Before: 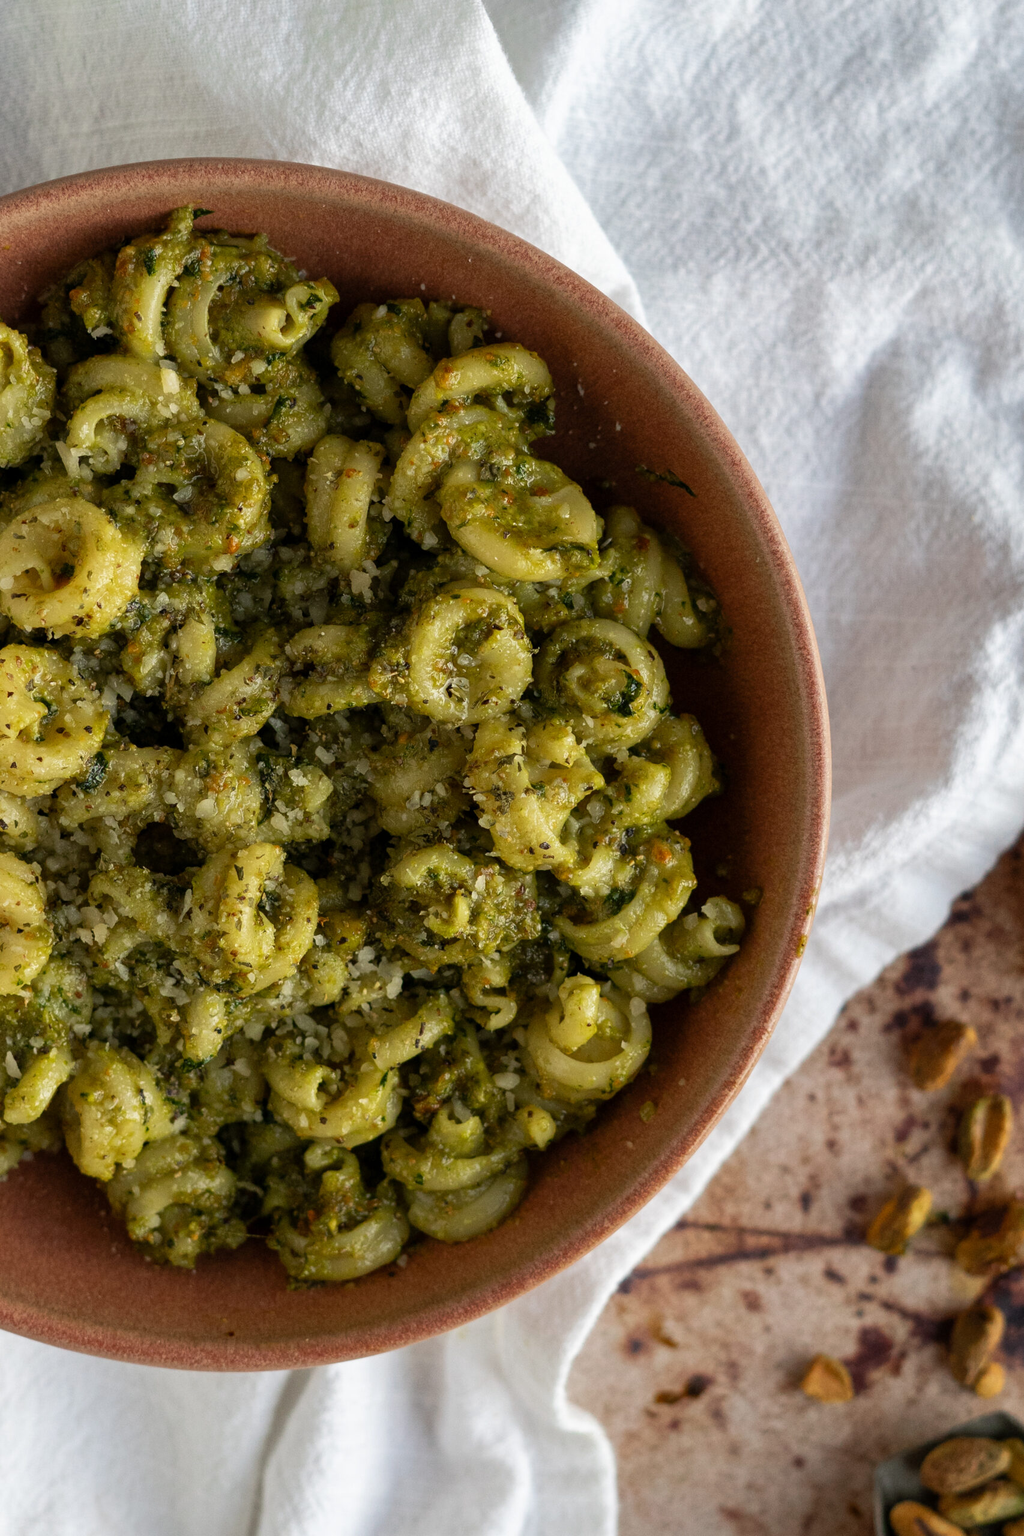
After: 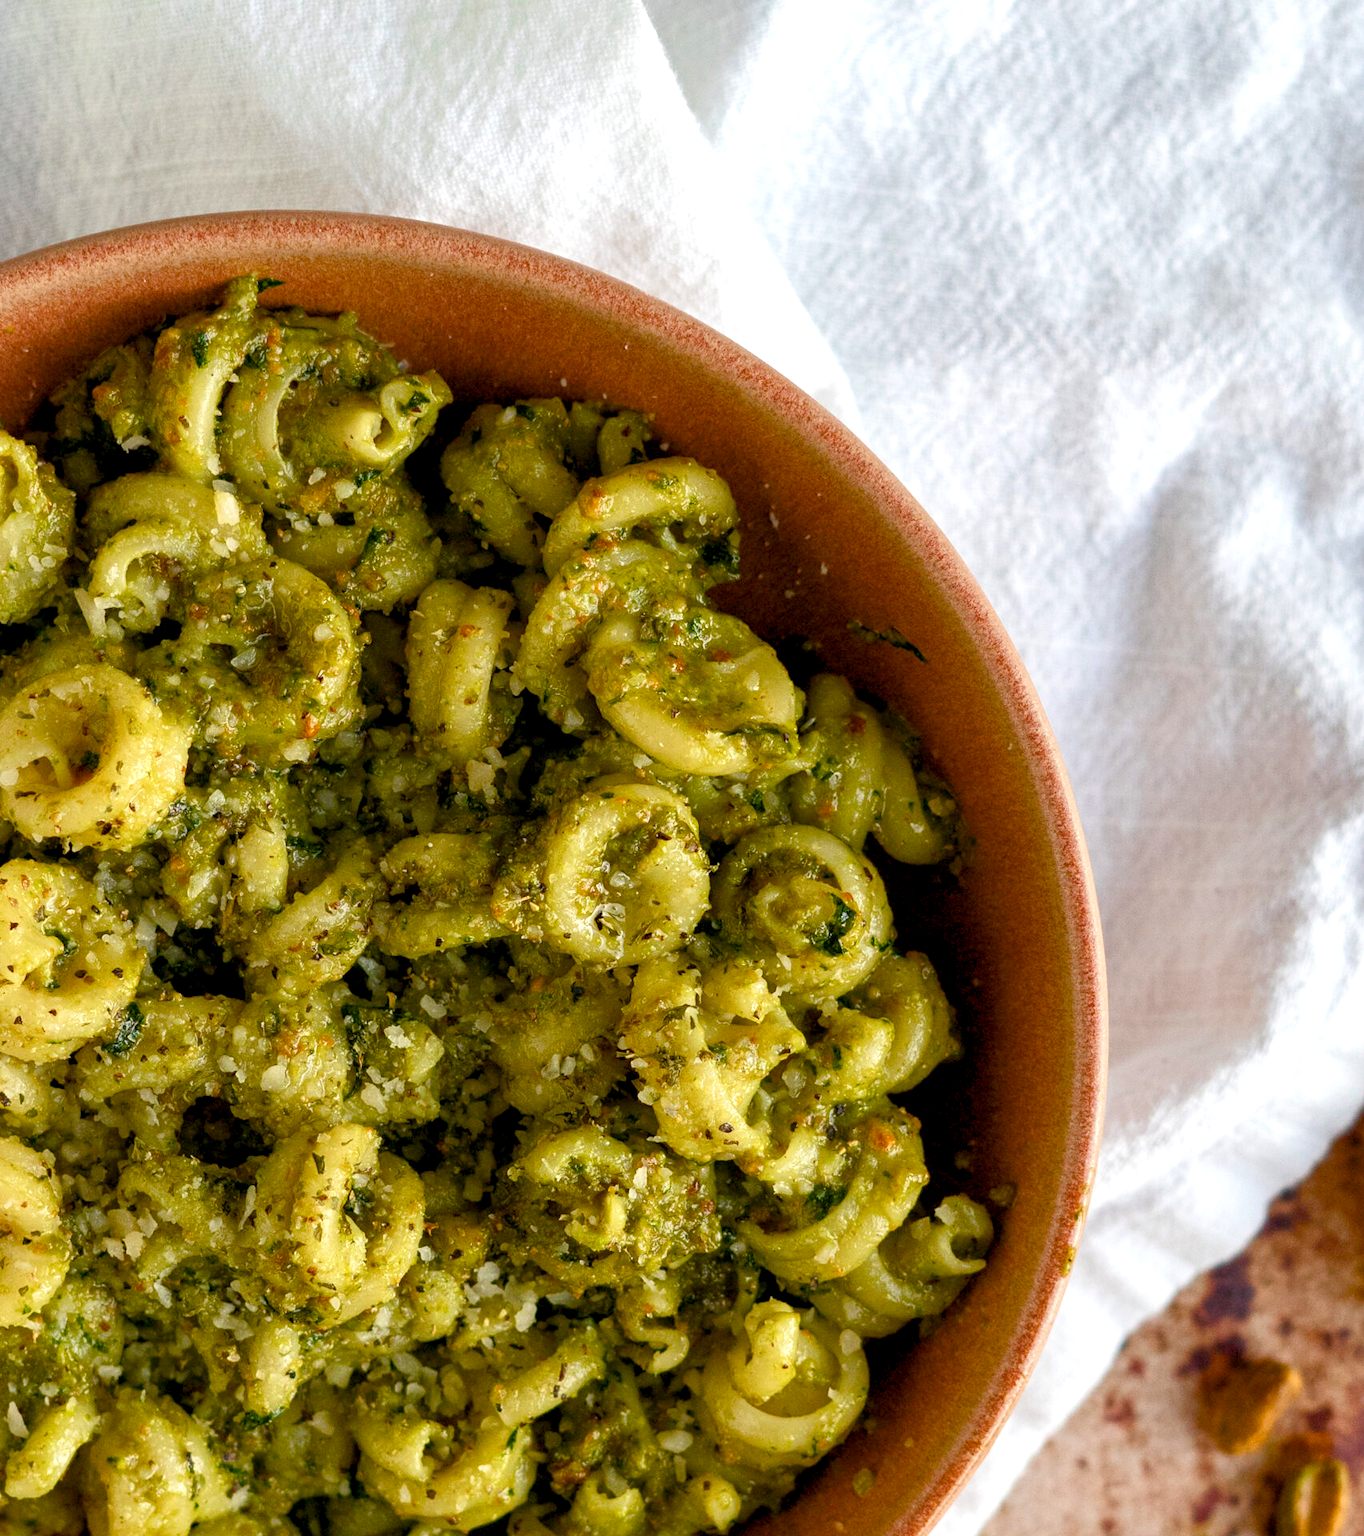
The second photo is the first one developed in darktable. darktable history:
color balance rgb: global offset › luminance -0.5%, perceptual saturation grading › highlights -17.77%, perceptual saturation grading › mid-tones 33.1%, perceptual saturation grading › shadows 50.52%, perceptual brilliance grading › highlights 10.8%, perceptual brilliance grading › shadows -10.8%, global vibrance 24.22%, contrast -25%
crop: bottom 24.988%
exposure: black level correction 0, exposure 0.7 EV, compensate exposure bias true, compensate highlight preservation false
